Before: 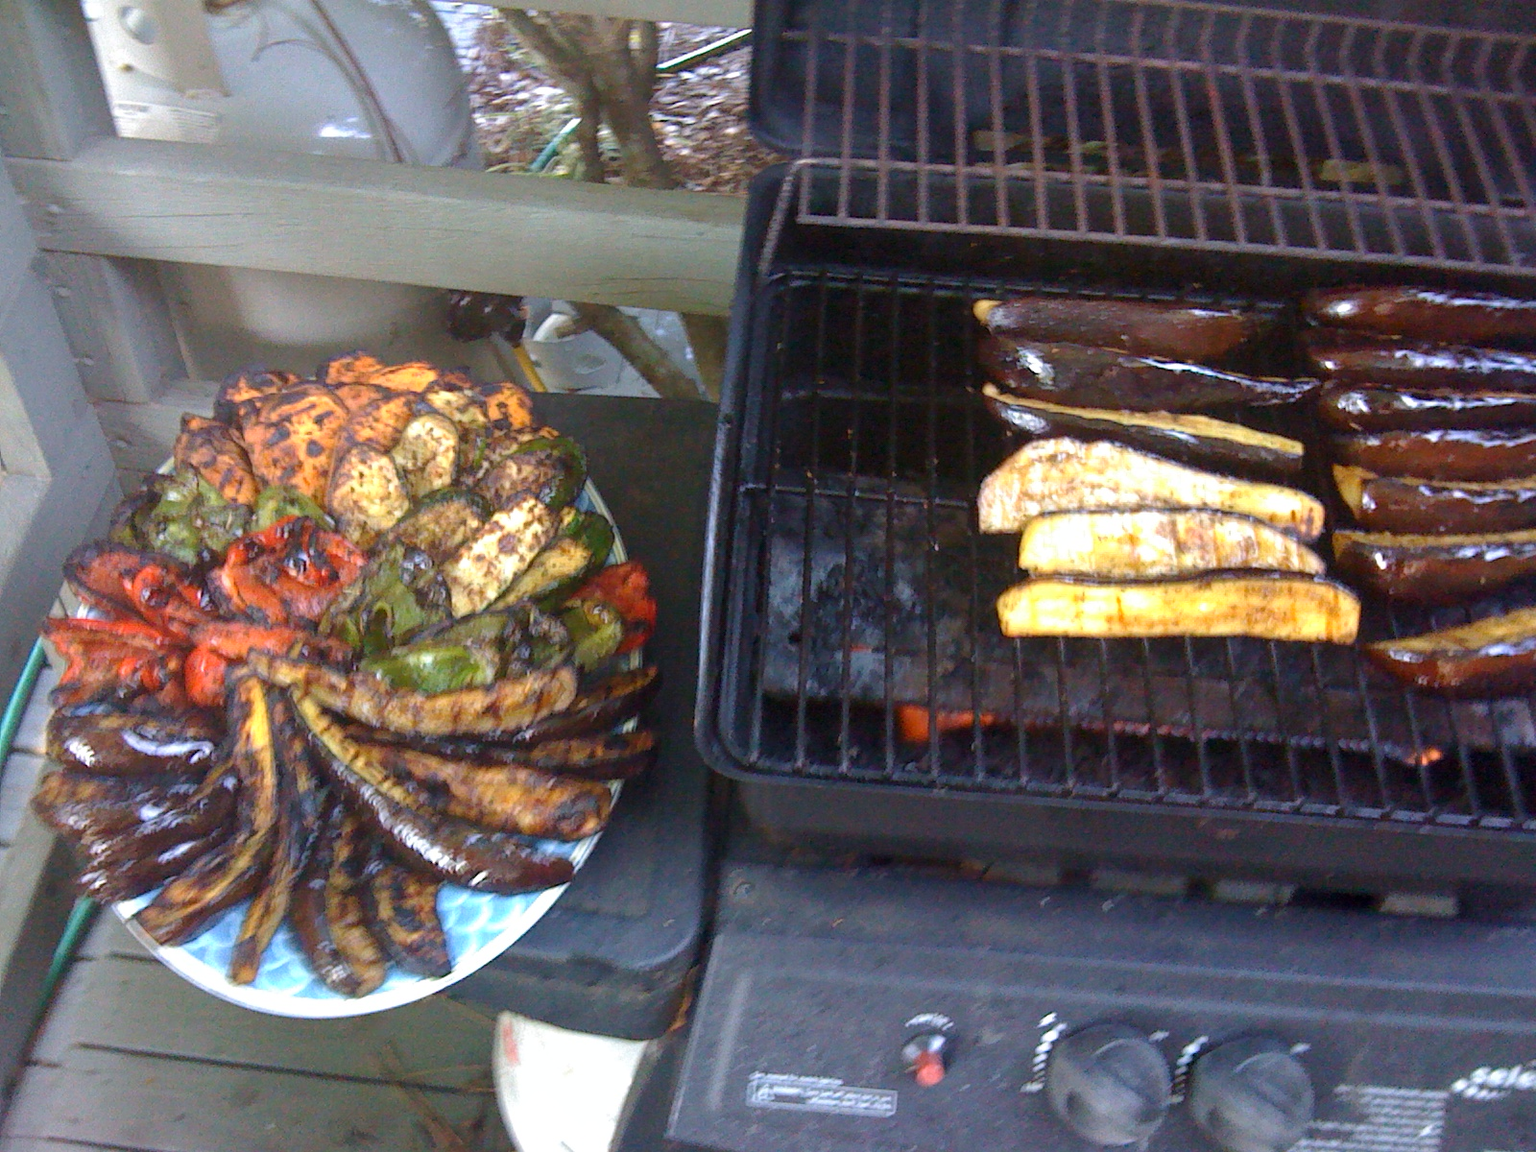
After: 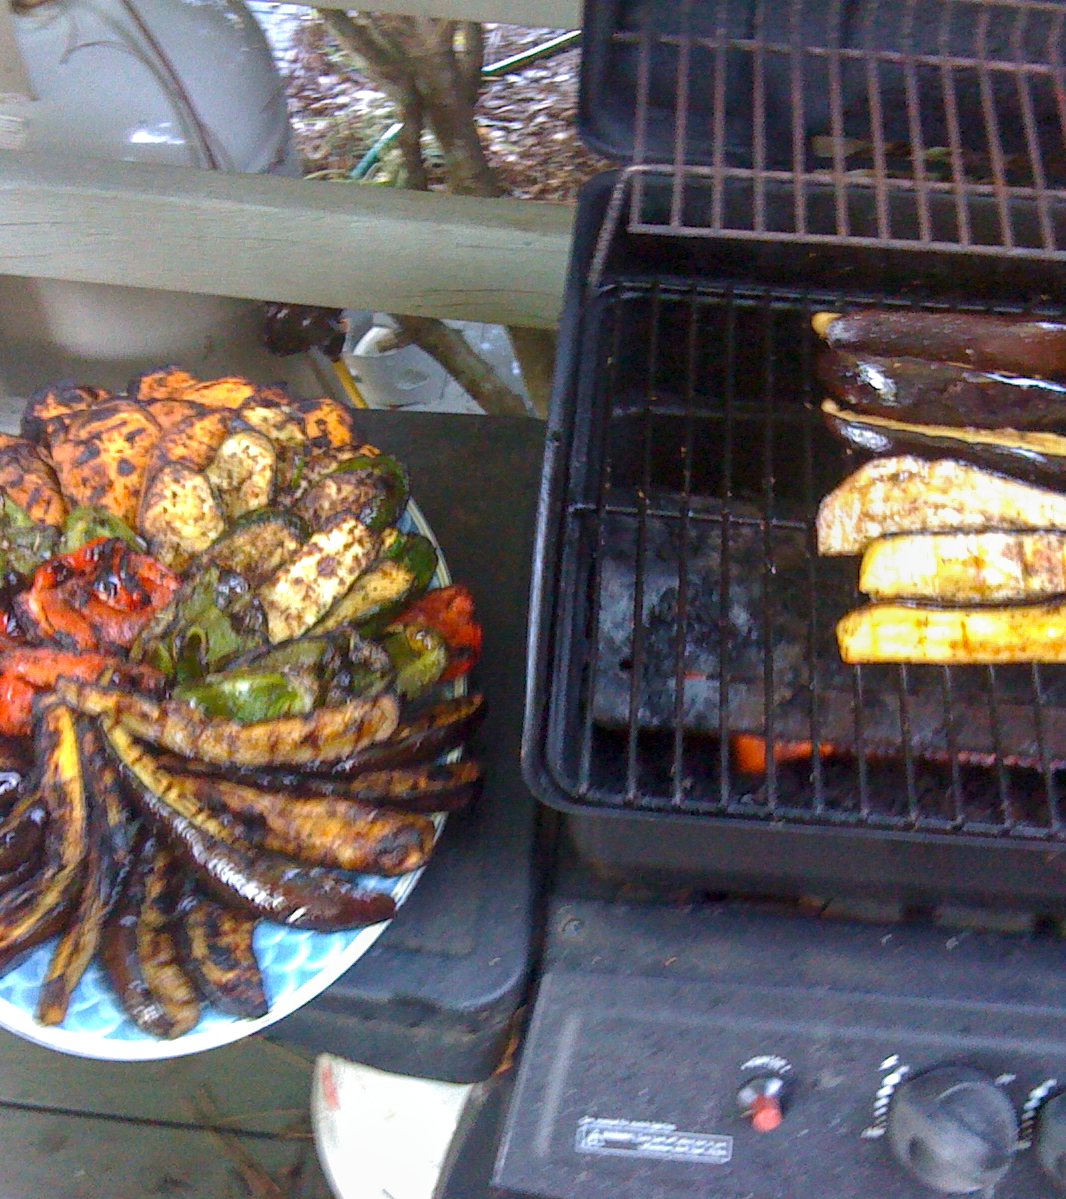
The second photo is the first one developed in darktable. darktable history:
white balance: emerald 1
color balance: output saturation 110%
crop and rotate: left 12.673%, right 20.66%
local contrast: on, module defaults
